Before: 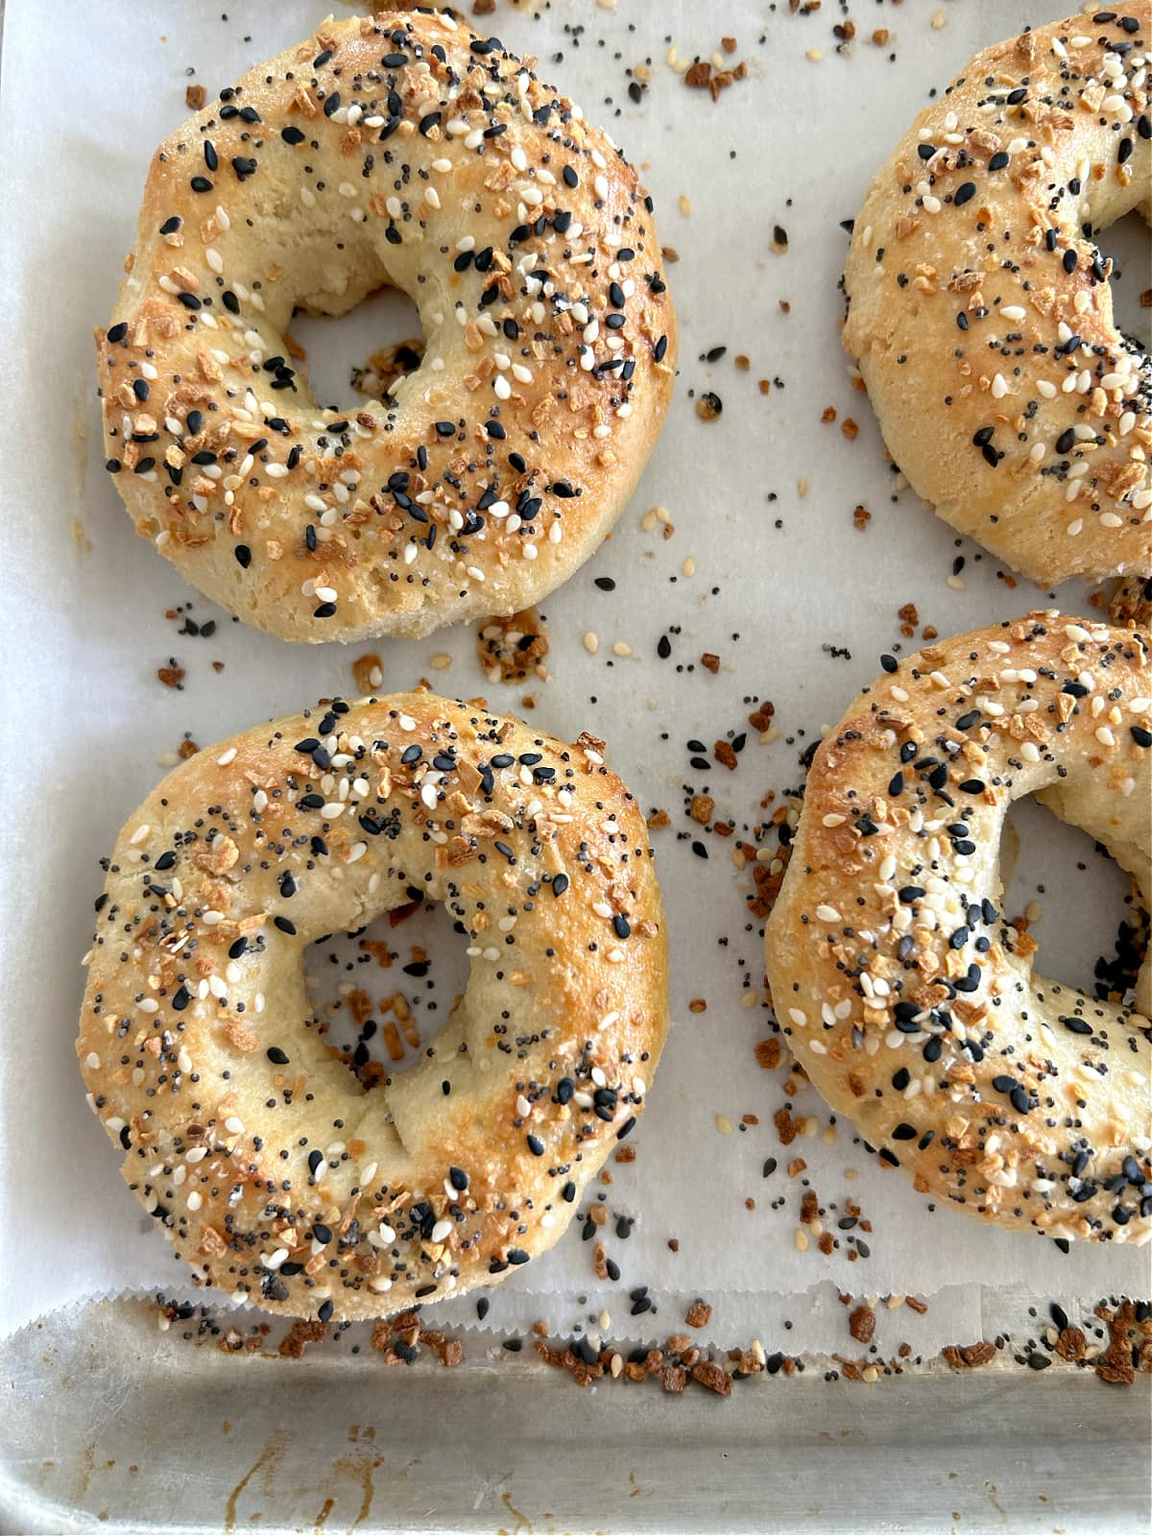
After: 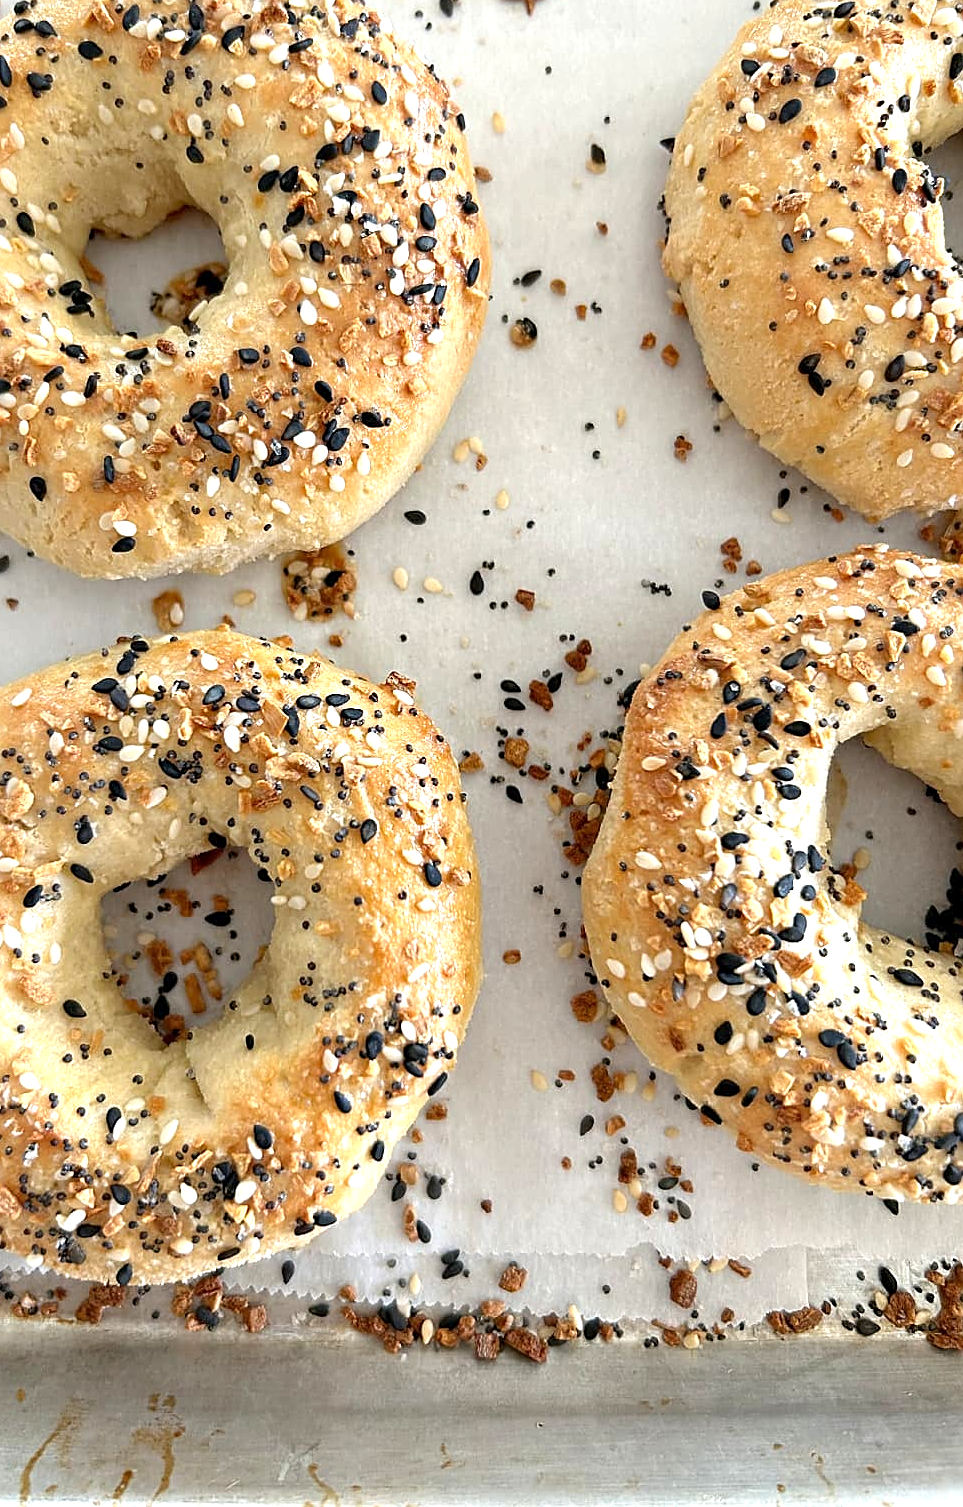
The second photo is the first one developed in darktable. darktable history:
sharpen: on, module defaults
crop and rotate: left 17.959%, top 5.771%, right 1.742%
exposure: exposure 0.485 EV, compensate highlight preservation false
